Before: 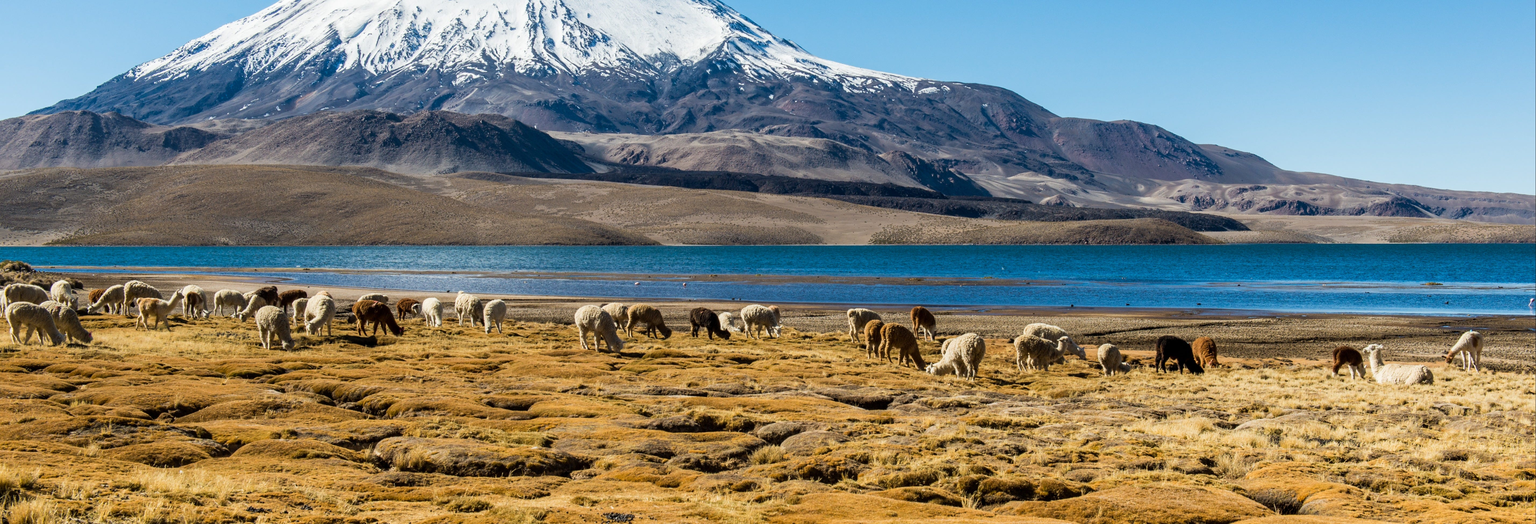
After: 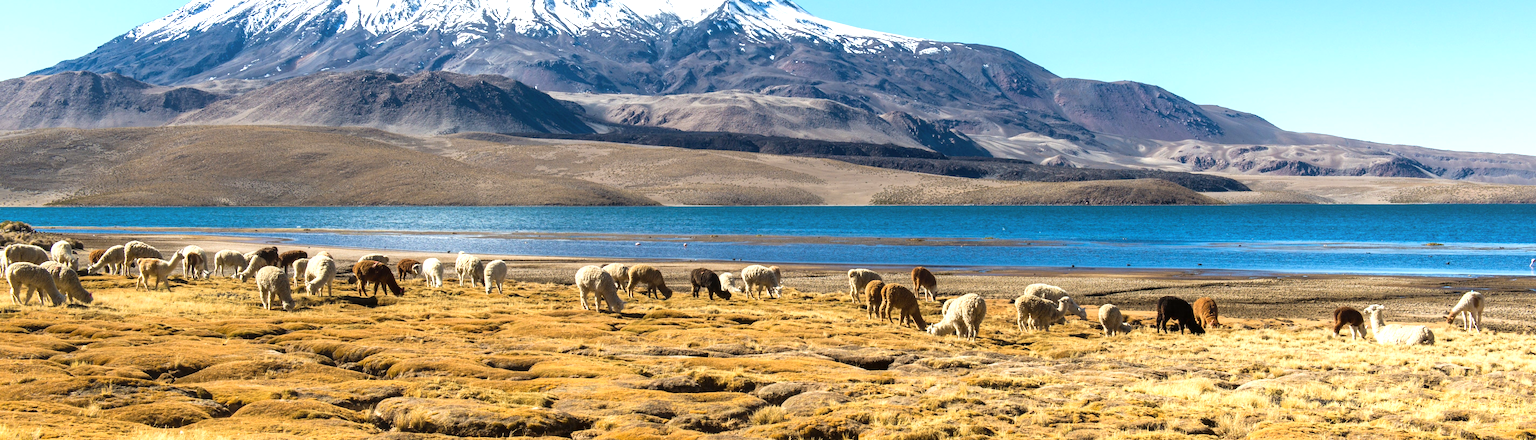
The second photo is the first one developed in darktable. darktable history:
contrast equalizer: octaves 7, y [[0.6 ×6], [0.55 ×6], [0 ×6], [0 ×6], [0 ×6]], mix -0.3
crop: top 7.625%, bottom 8.027%
exposure: exposure 0.766 EV, compensate highlight preservation false
